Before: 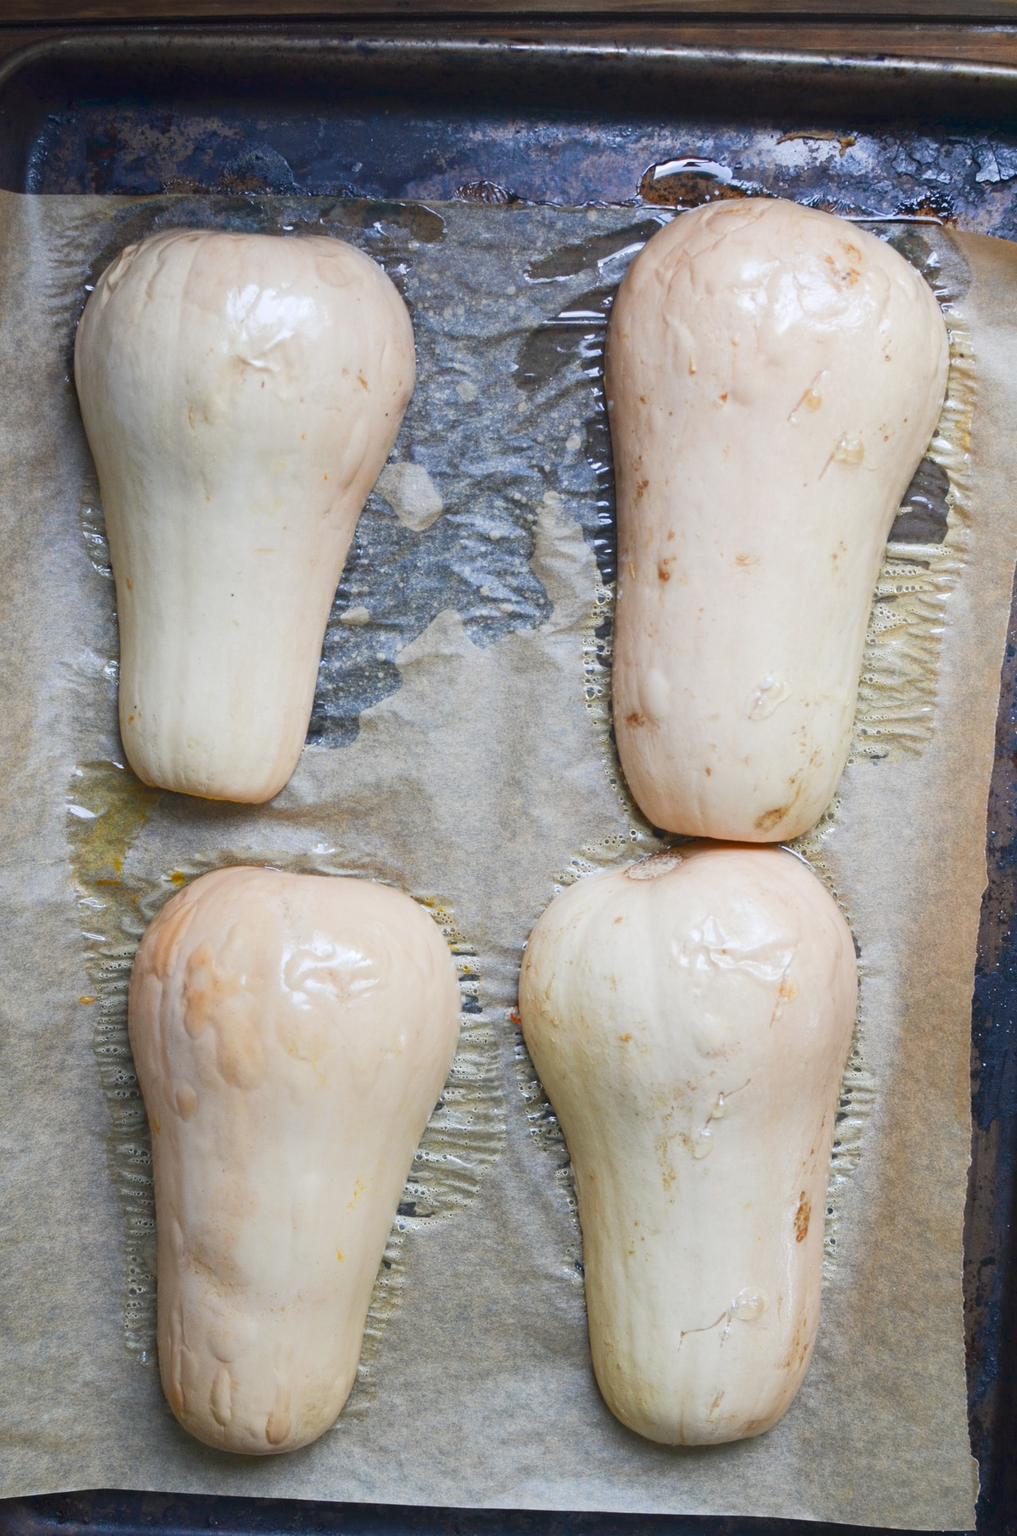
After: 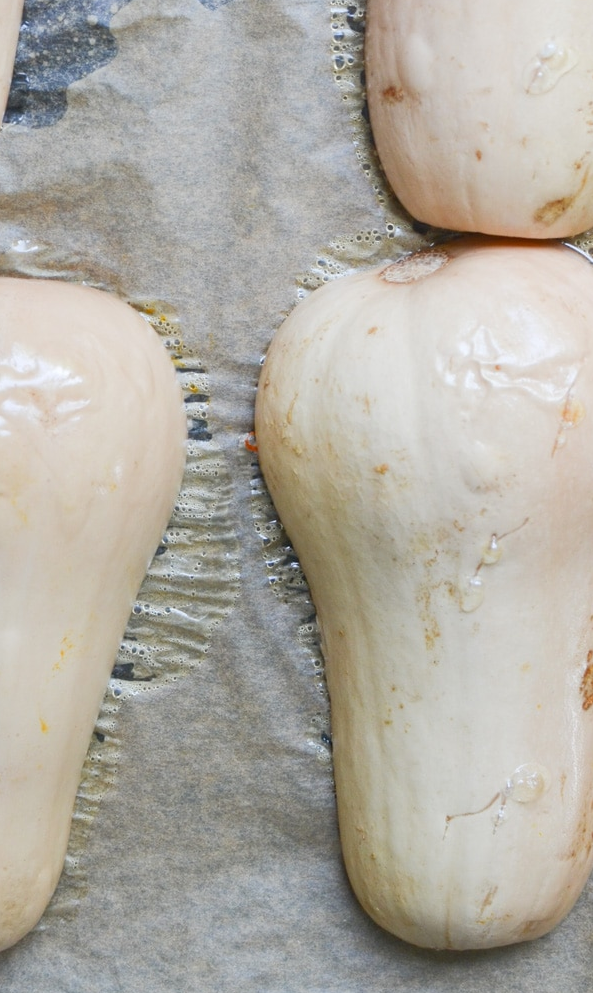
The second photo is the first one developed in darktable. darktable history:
crop: left 29.784%, top 41.69%, right 20.787%, bottom 3.482%
